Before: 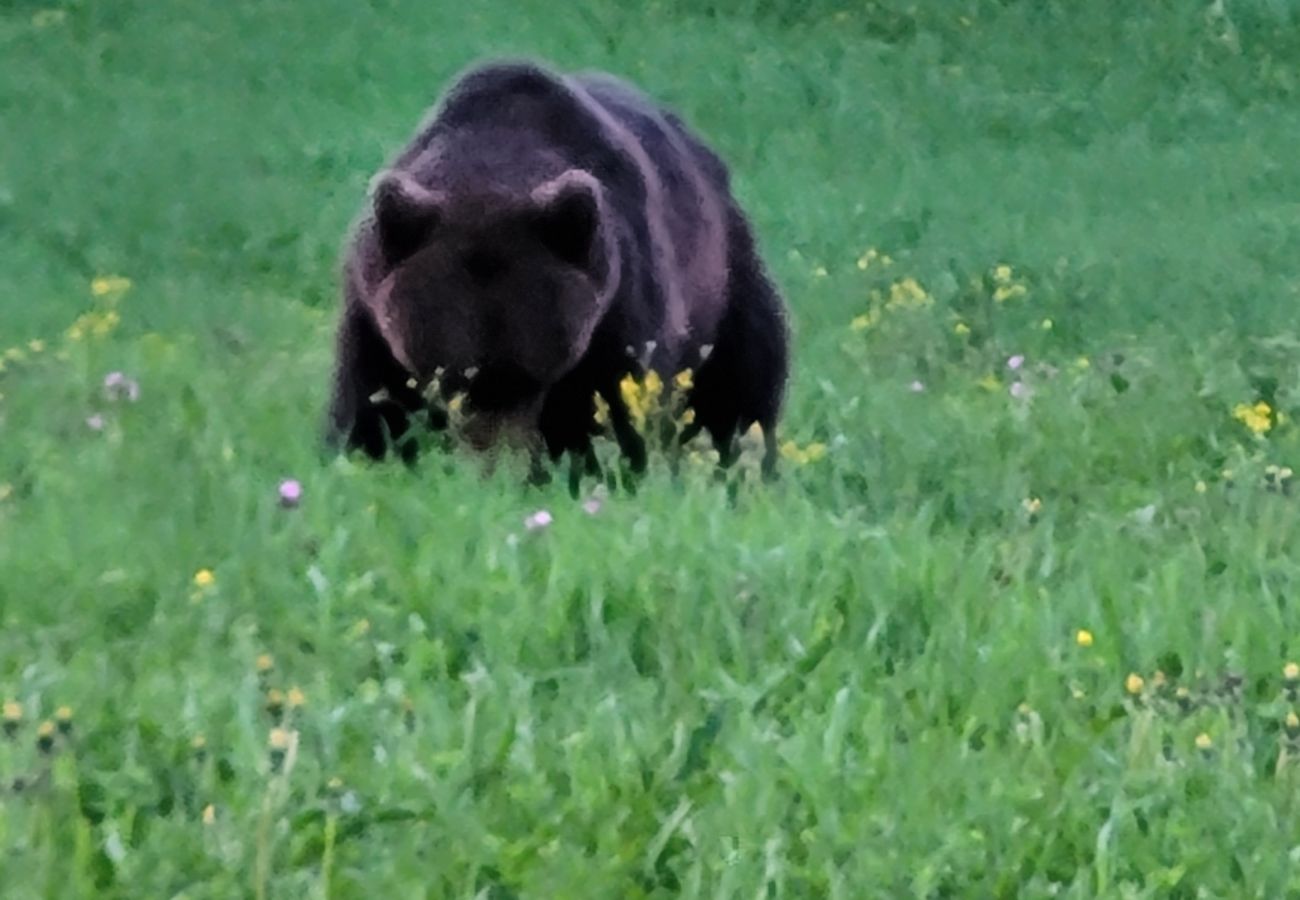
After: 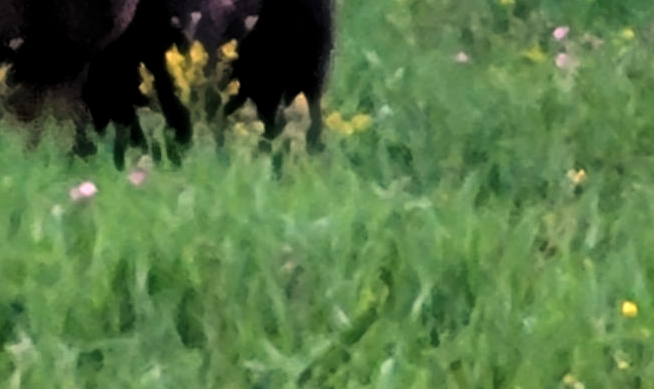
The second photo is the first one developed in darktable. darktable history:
levels: levels [0.029, 0.545, 0.971]
white balance: red 1.127, blue 0.943
crop: left 35.03%, top 36.625%, right 14.663%, bottom 20.057%
velvia: on, module defaults
